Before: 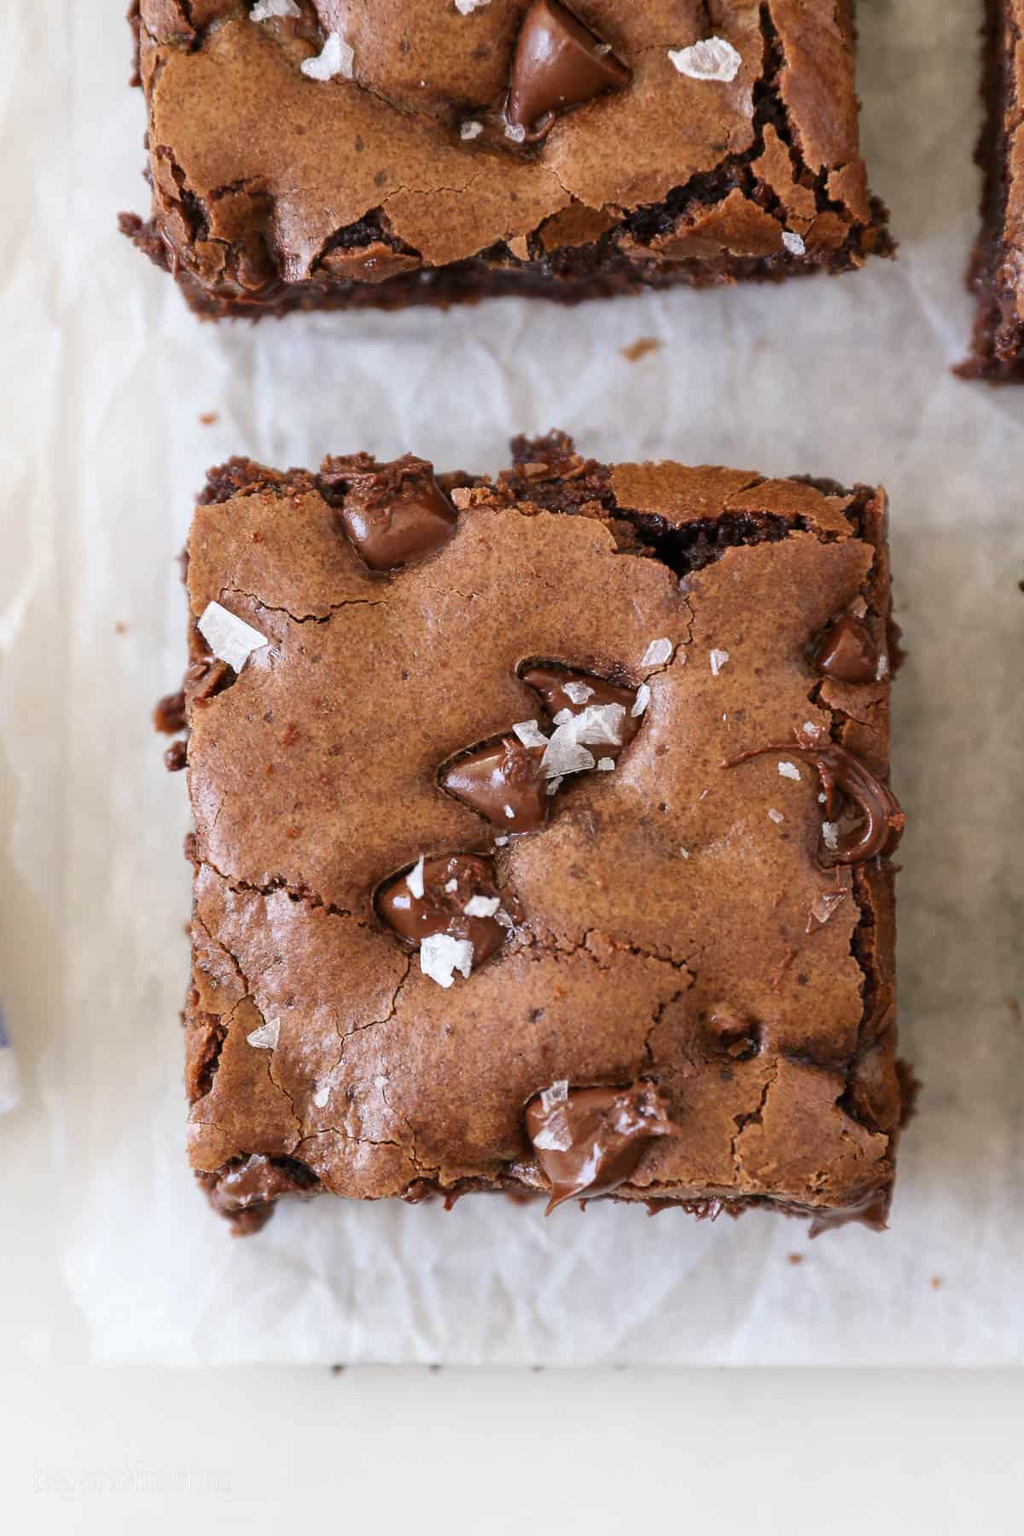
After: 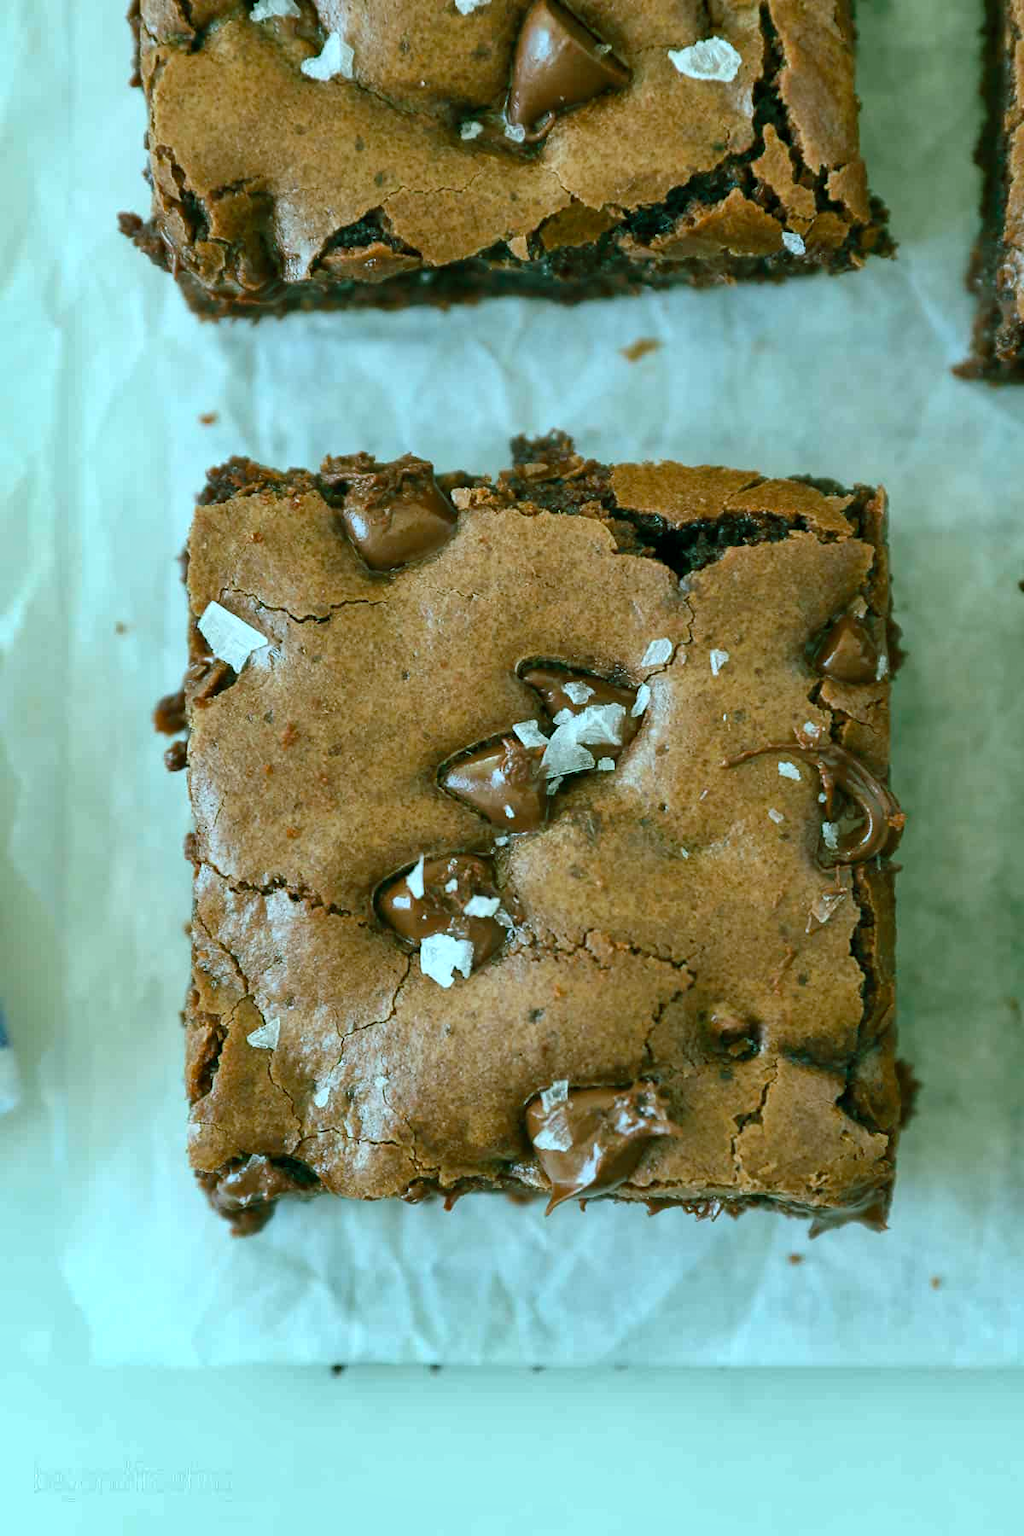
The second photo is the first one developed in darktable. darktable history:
shadows and highlights: soften with gaussian
color balance rgb: shadows lift › chroma 11.71%, shadows lift › hue 133.46°, power › chroma 2.15%, power › hue 166.83°, highlights gain › chroma 4%, highlights gain › hue 200.2°, perceptual saturation grading › global saturation 18.05%
